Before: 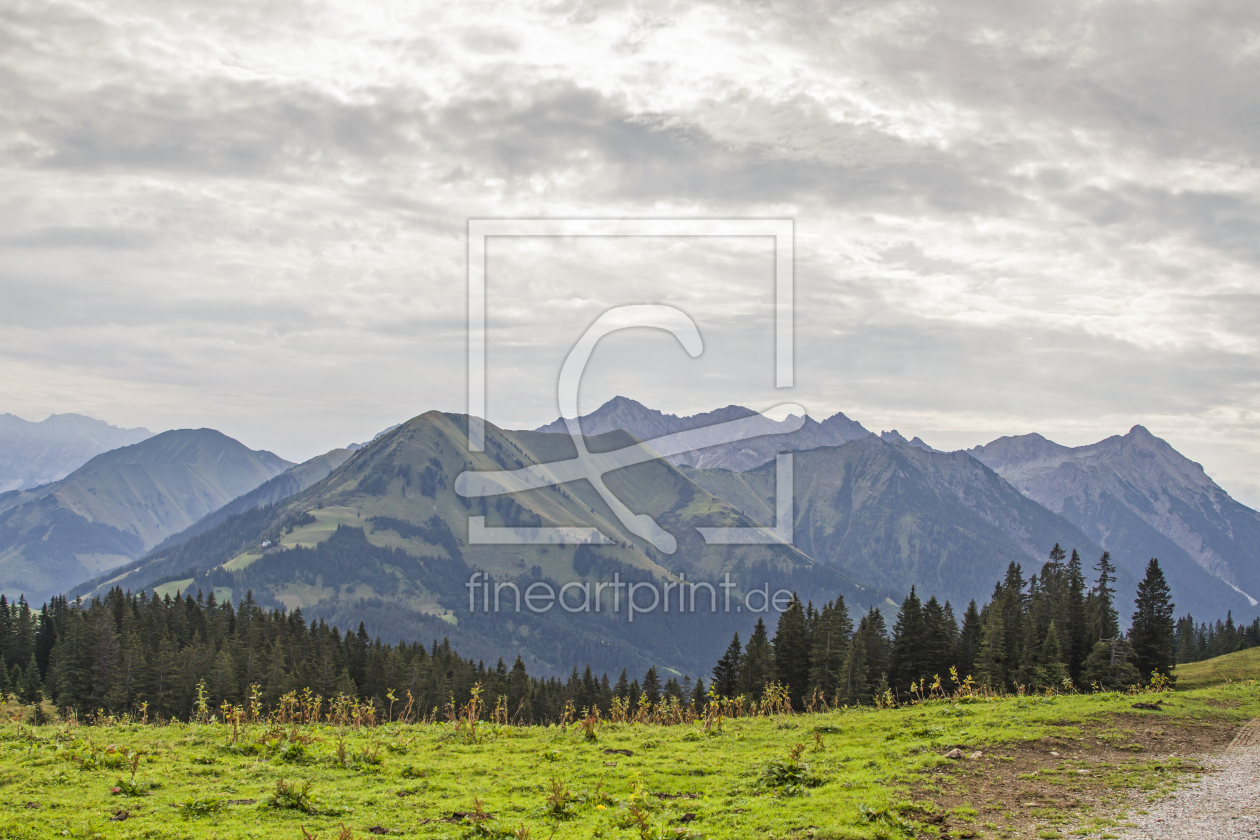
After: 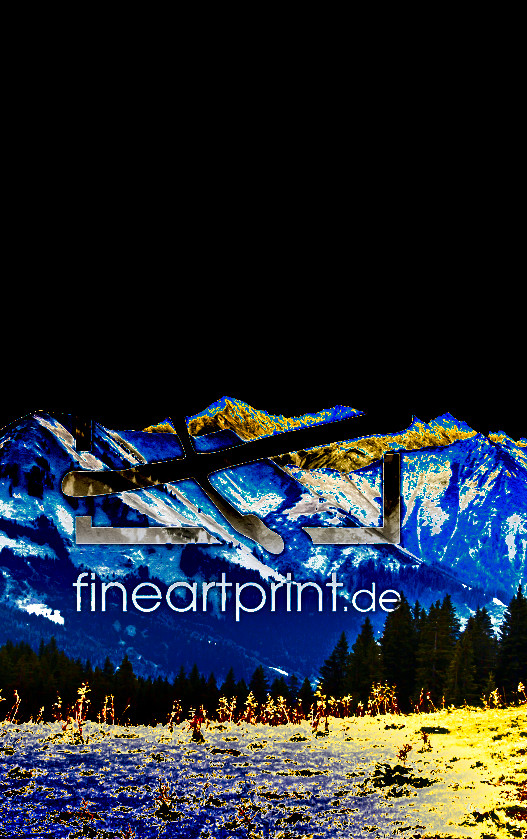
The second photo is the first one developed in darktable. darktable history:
shadows and highlights: shadows 43.53, white point adjustment -1.52, soften with gaussian
color zones: curves: ch0 [(0, 0.499) (0.143, 0.5) (0.286, 0.5) (0.429, 0.476) (0.571, 0.284) (0.714, 0.243) (0.857, 0.449) (1, 0.499)]; ch1 [(0, 0.532) (0.143, 0.645) (0.286, 0.696) (0.429, 0.211) (0.571, 0.504) (0.714, 0.493) (0.857, 0.495) (1, 0.532)]; ch2 [(0, 0.5) (0.143, 0.5) (0.286, 0.427) (0.429, 0.324) (0.571, 0.5) (0.714, 0.5) (0.857, 0.5) (1, 0.5)]
crop: left 31.195%, right 26.924%
exposure: black level correction 0, exposure 1.49 EV, compensate highlight preservation false
color calibration: illuminant as shot in camera, x 0.358, y 0.373, temperature 4628.91 K, gamut compression 0.976
velvia: on, module defaults
contrast brightness saturation: brightness -0.998, saturation 0.992
tone equalizer: -8 EV -0.785 EV, -7 EV -0.736 EV, -6 EV -0.63 EV, -5 EV -0.383 EV, -3 EV 0.391 EV, -2 EV 0.6 EV, -1 EV 0.679 EV, +0 EV 0.748 EV
